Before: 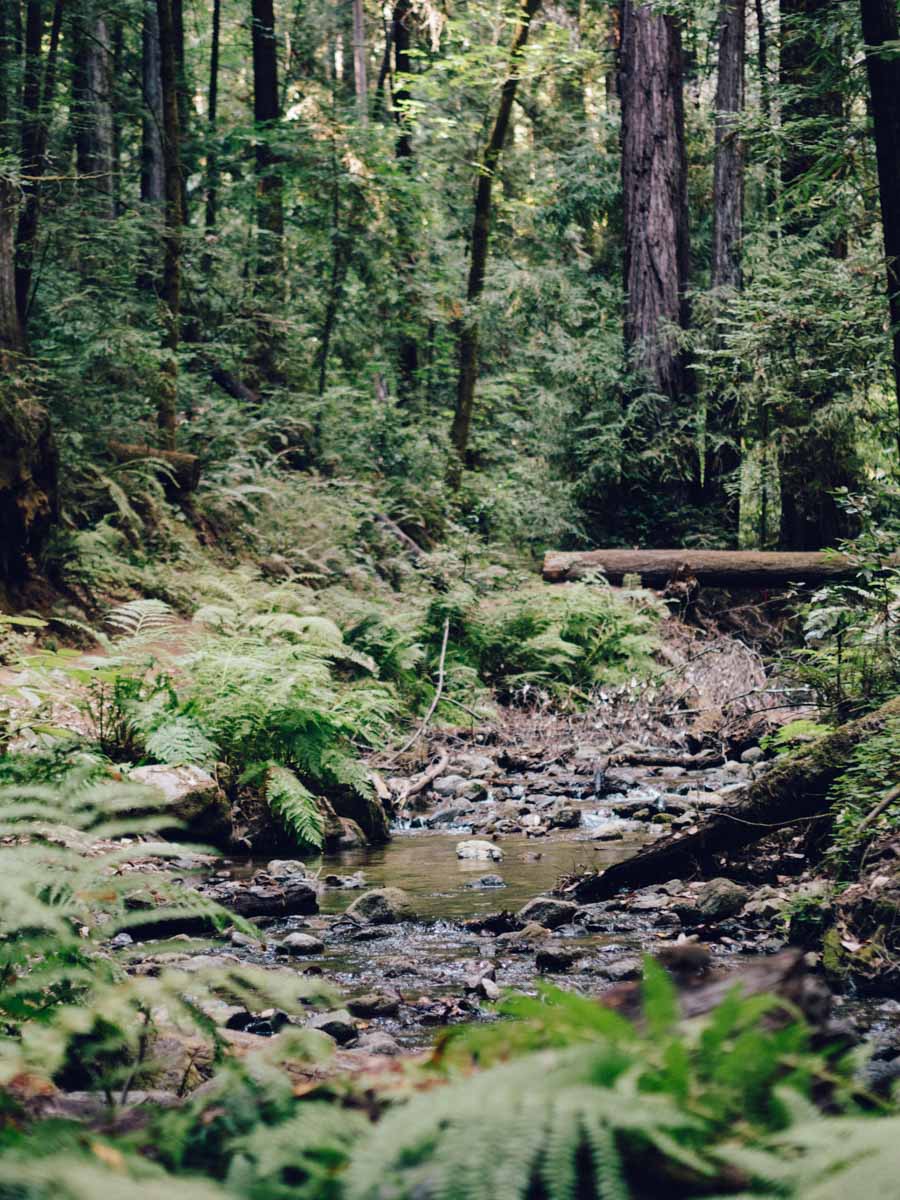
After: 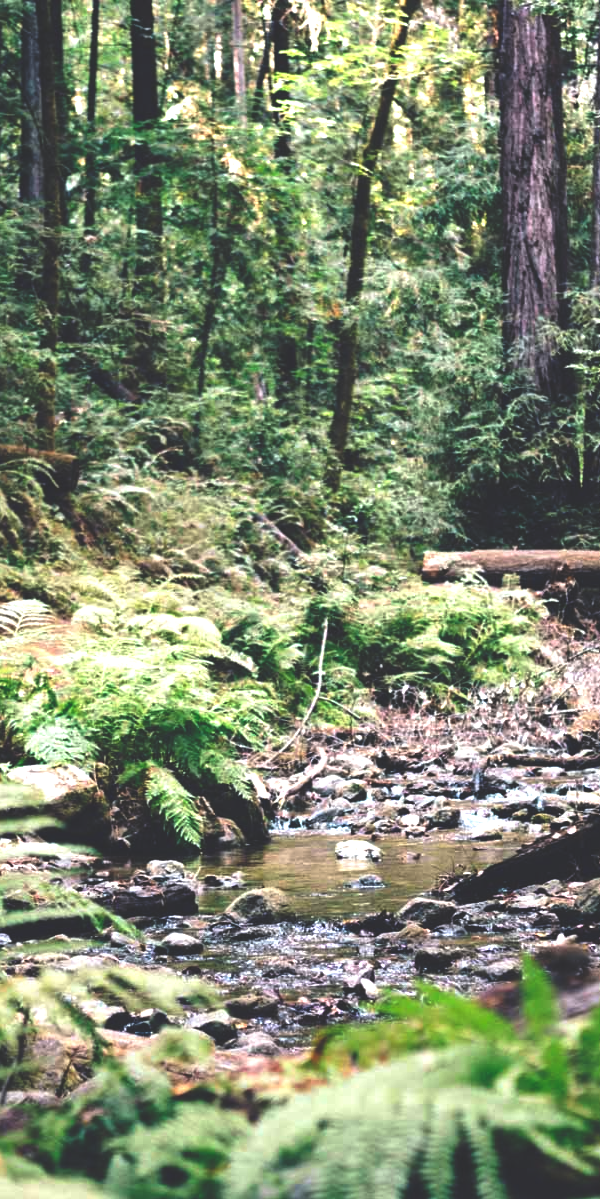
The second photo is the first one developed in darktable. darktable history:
exposure: black level correction 0.001, exposure 1.05 EV, compensate exposure bias true, compensate highlight preservation false
crop and rotate: left 13.537%, right 19.796%
rgb curve: curves: ch0 [(0, 0.186) (0.314, 0.284) (0.775, 0.708) (1, 1)], compensate middle gray true, preserve colors none
